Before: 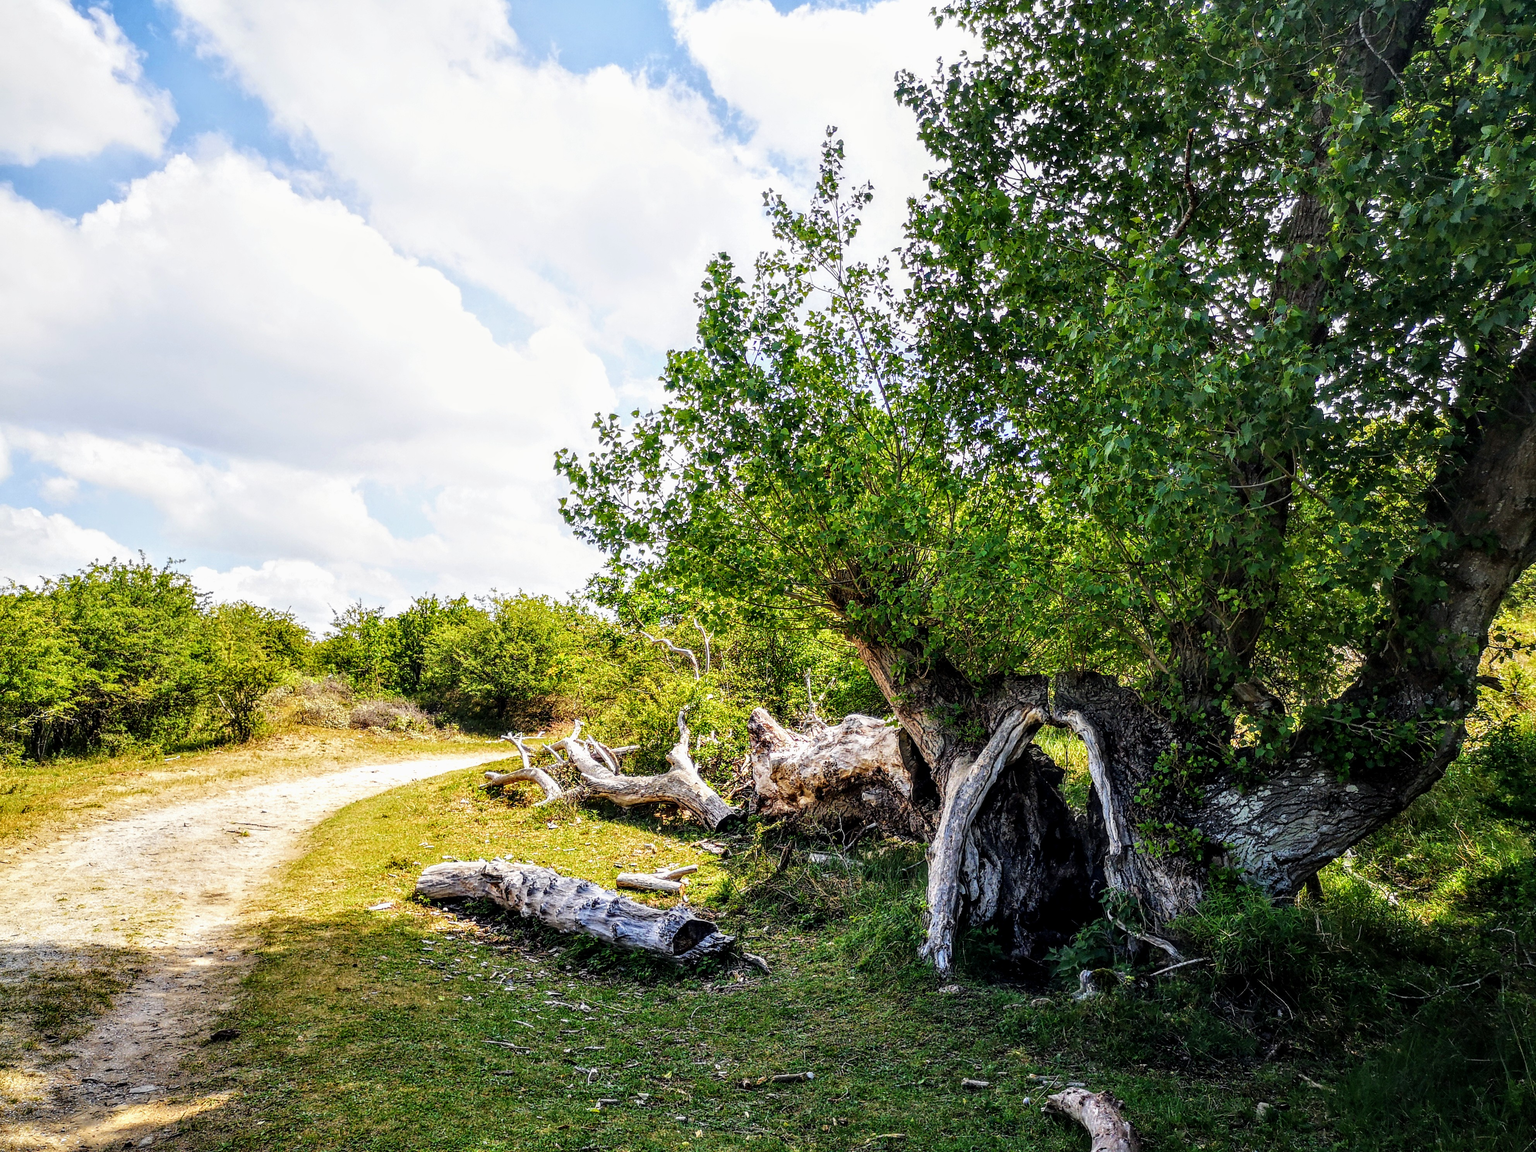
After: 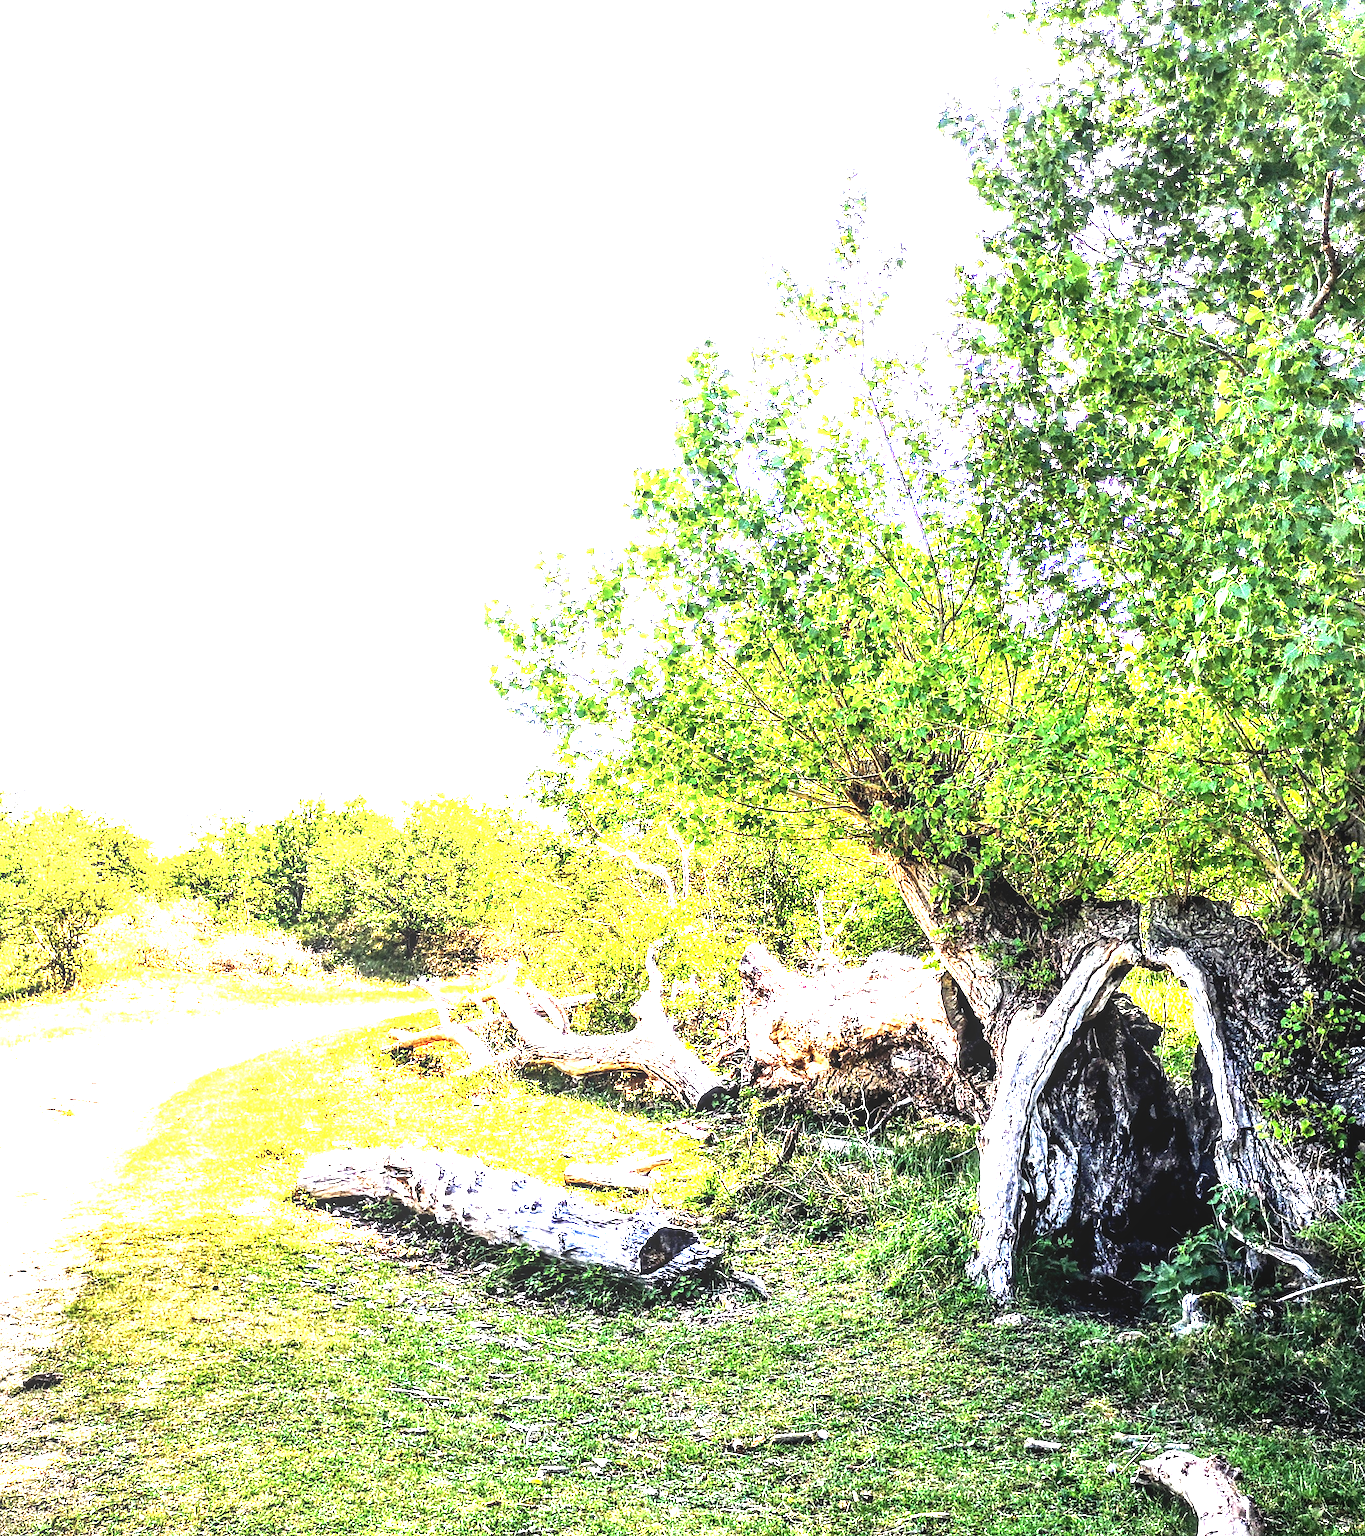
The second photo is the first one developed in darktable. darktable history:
local contrast: detail 130%
crop and rotate: left 12.648%, right 20.685%
tone equalizer: -8 EV -0.75 EV, -7 EV -0.7 EV, -6 EV -0.6 EV, -5 EV -0.4 EV, -3 EV 0.4 EV, -2 EV 0.6 EV, -1 EV 0.7 EV, +0 EV 0.75 EV, edges refinement/feathering 500, mask exposure compensation -1.57 EV, preserve details no
exposure: exposure 2.04 EV, compensate highlight preservation false
